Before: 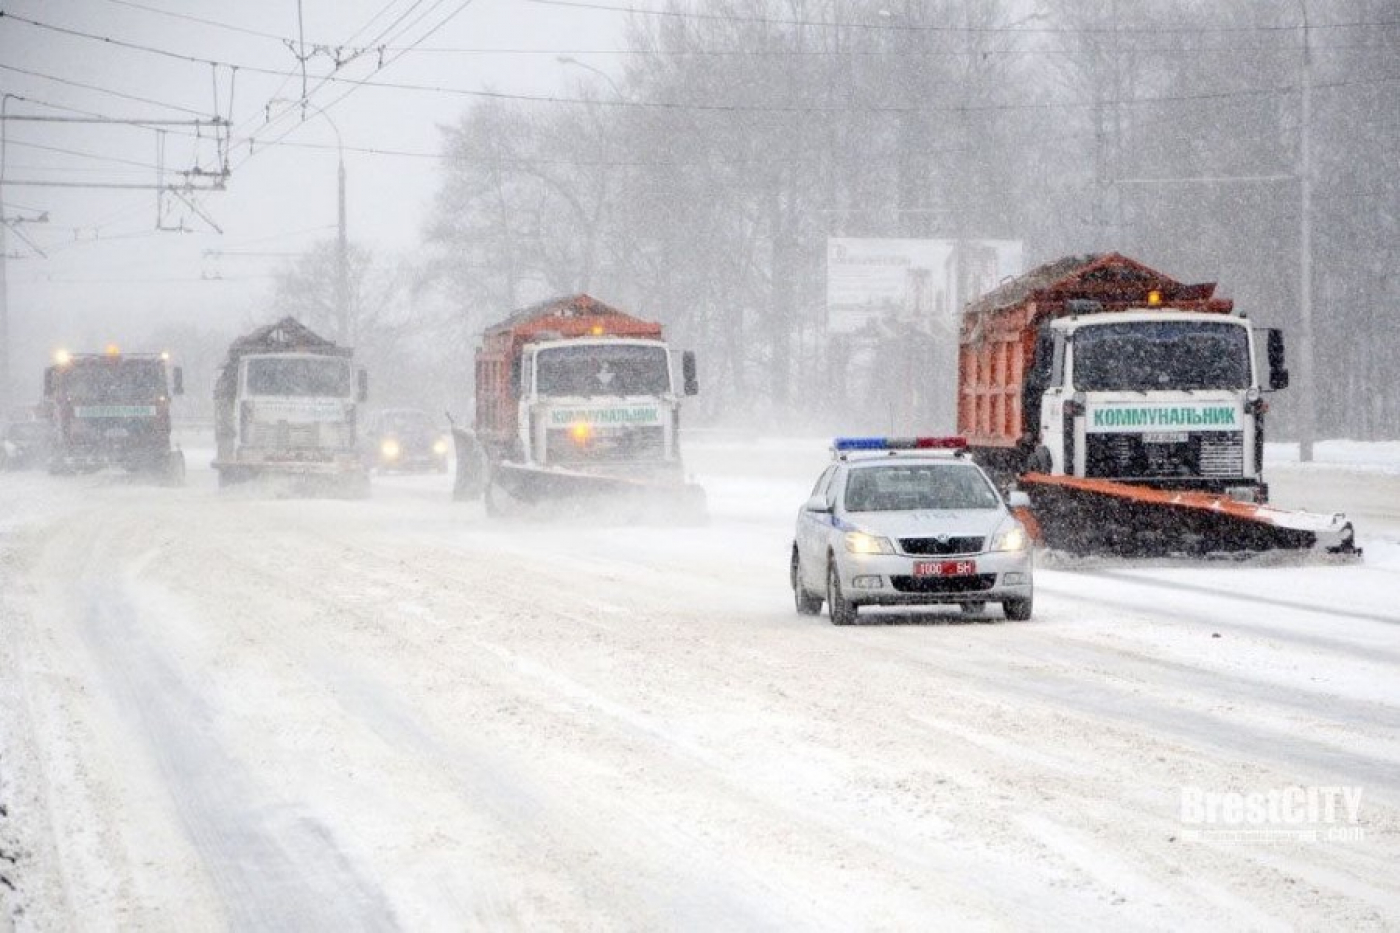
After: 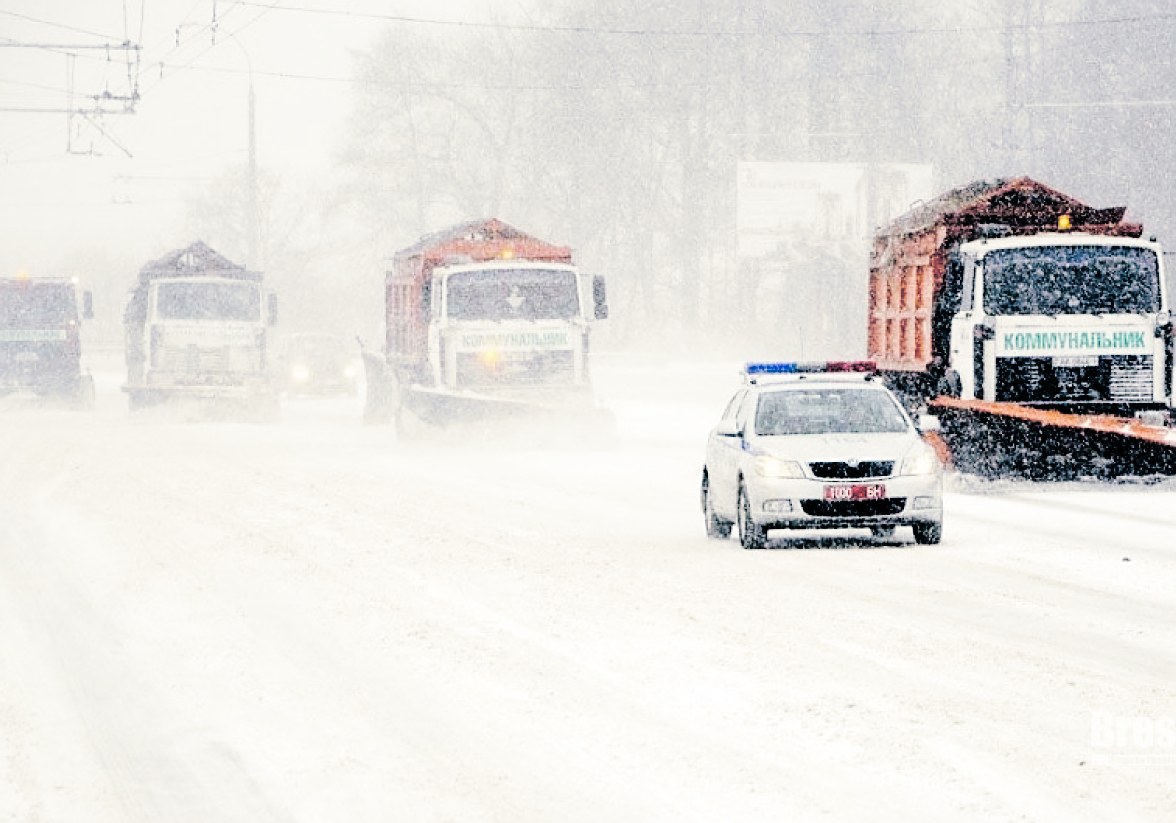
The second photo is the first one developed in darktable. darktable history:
crop: left 6.446%, top 8.188%, right 9.538%, bottom 3.548%
base curve: curves: ch0 [(0, 0) (0.036, 0.01) (0.123, 0.254) (0.258, 0.504) (0.507, 0.748) (1, 1)], preserve colors none
sharpen: on, module defaults
split-toning: shadows › hue 205.2°, shadows › saturation 0.43, highlights › hue 54°, highlights › saturation 0.54
